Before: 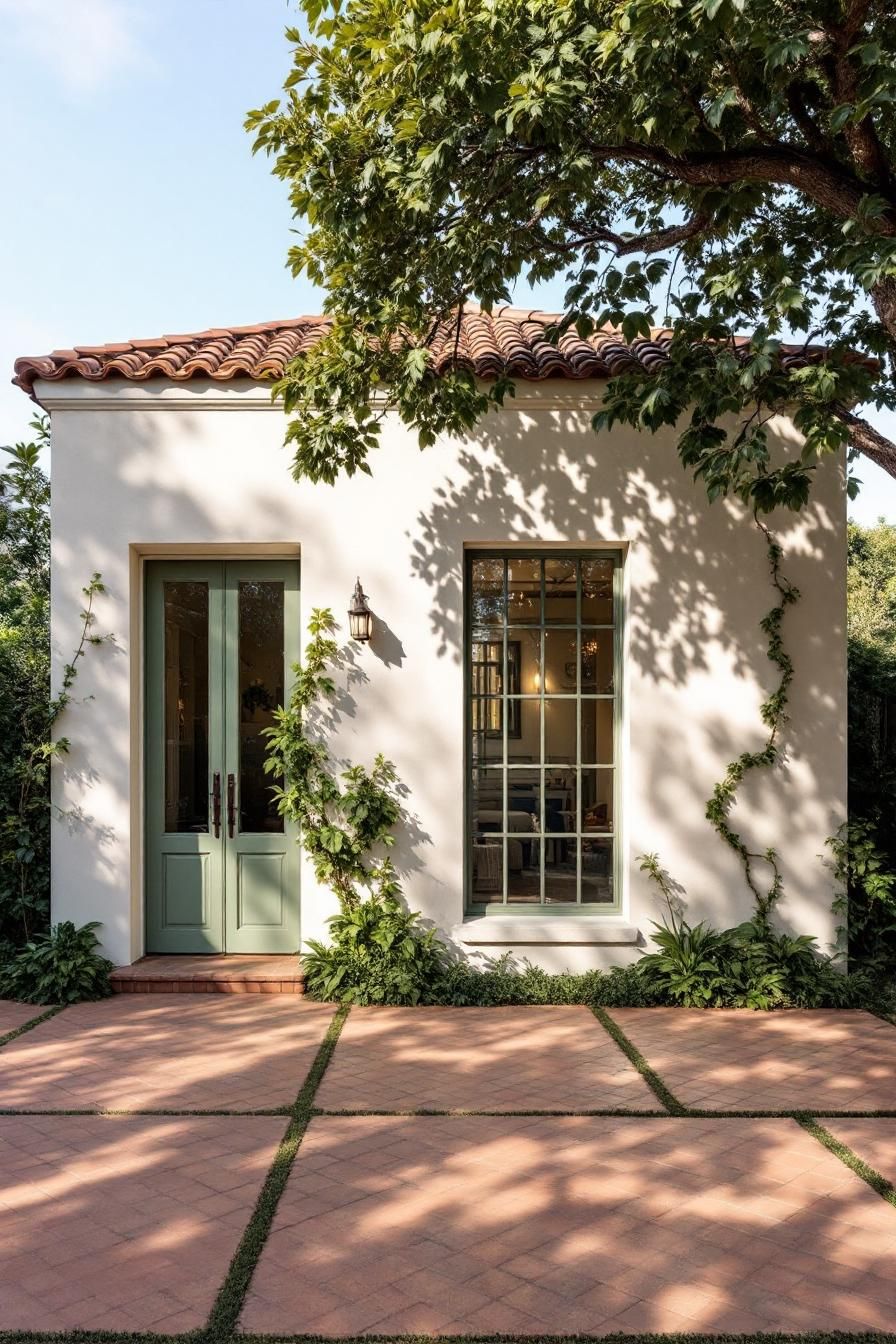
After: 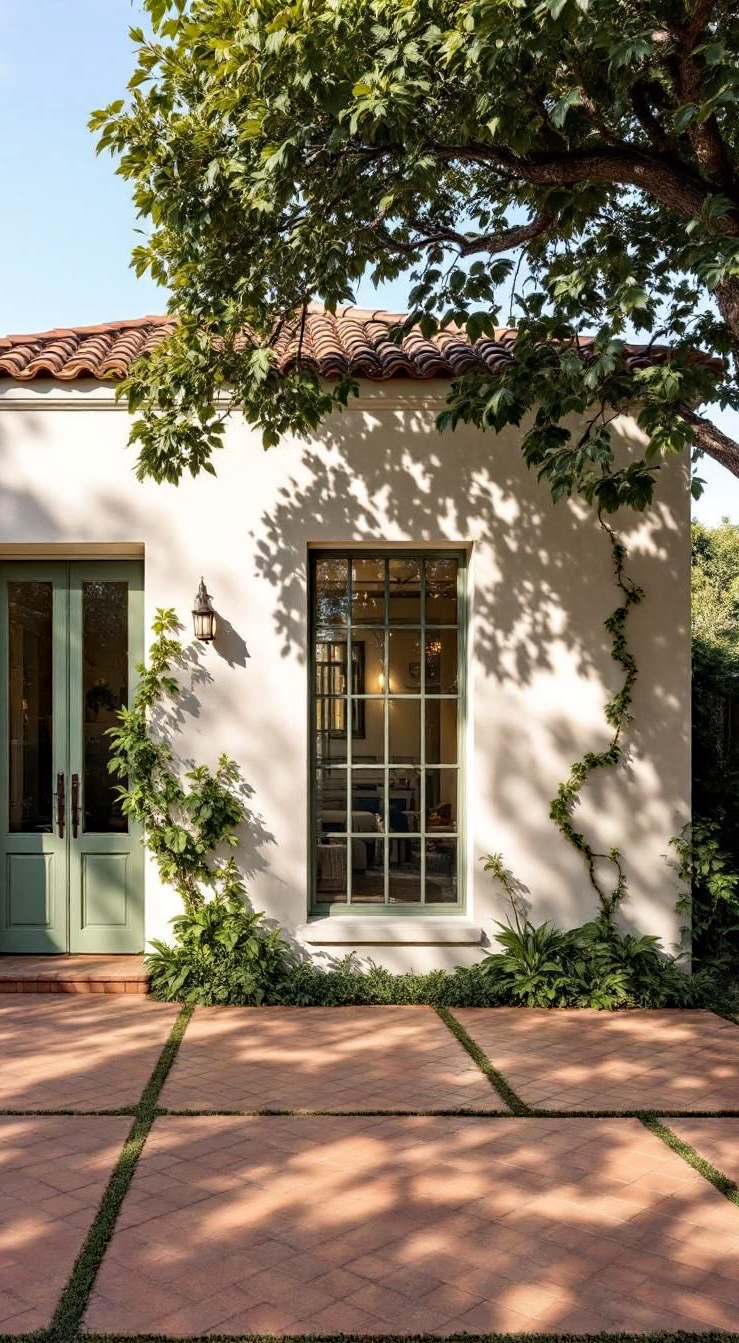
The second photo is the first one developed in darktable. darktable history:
haze removal: compatibility mode true, adaptive false
crop: left 17.416%, bottom 0.039%
